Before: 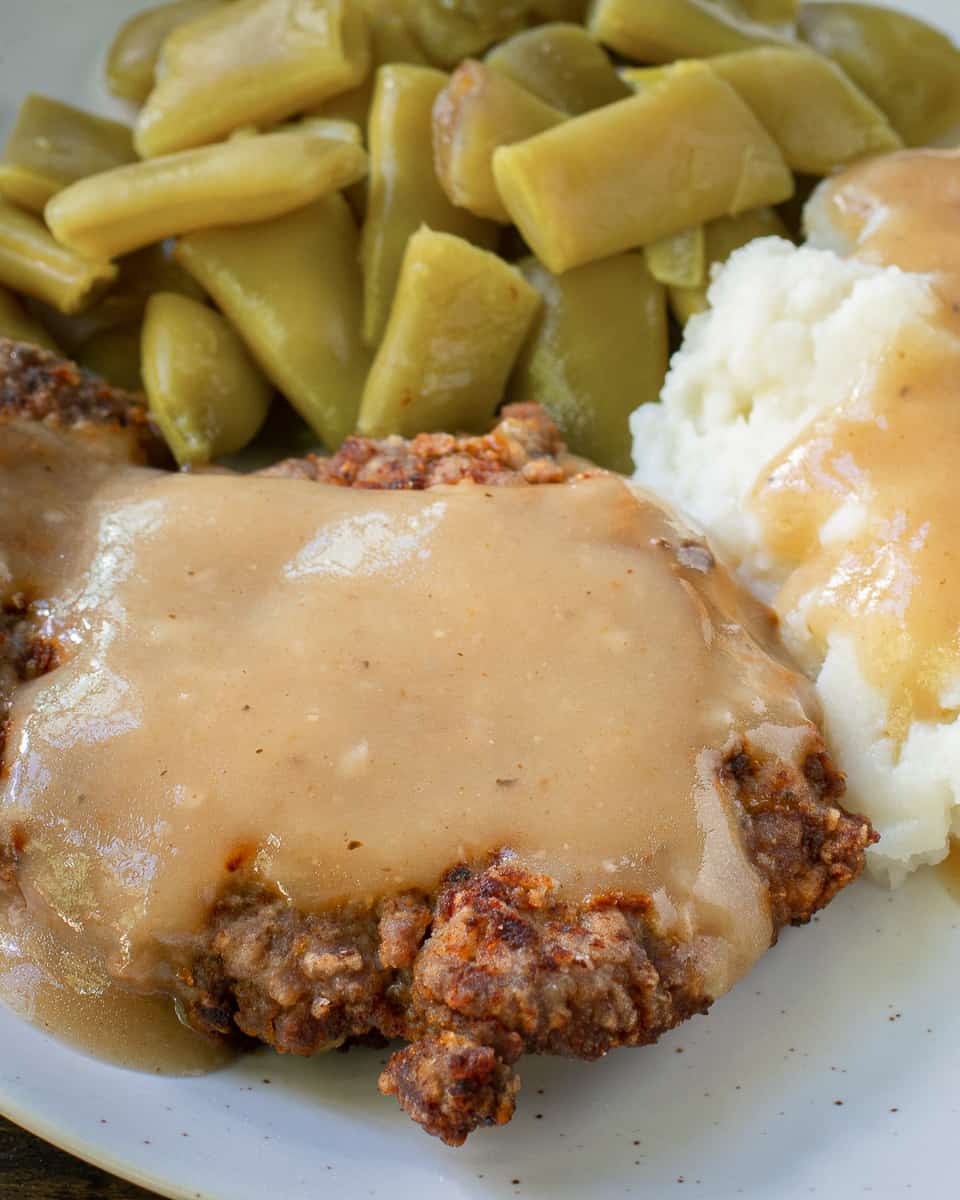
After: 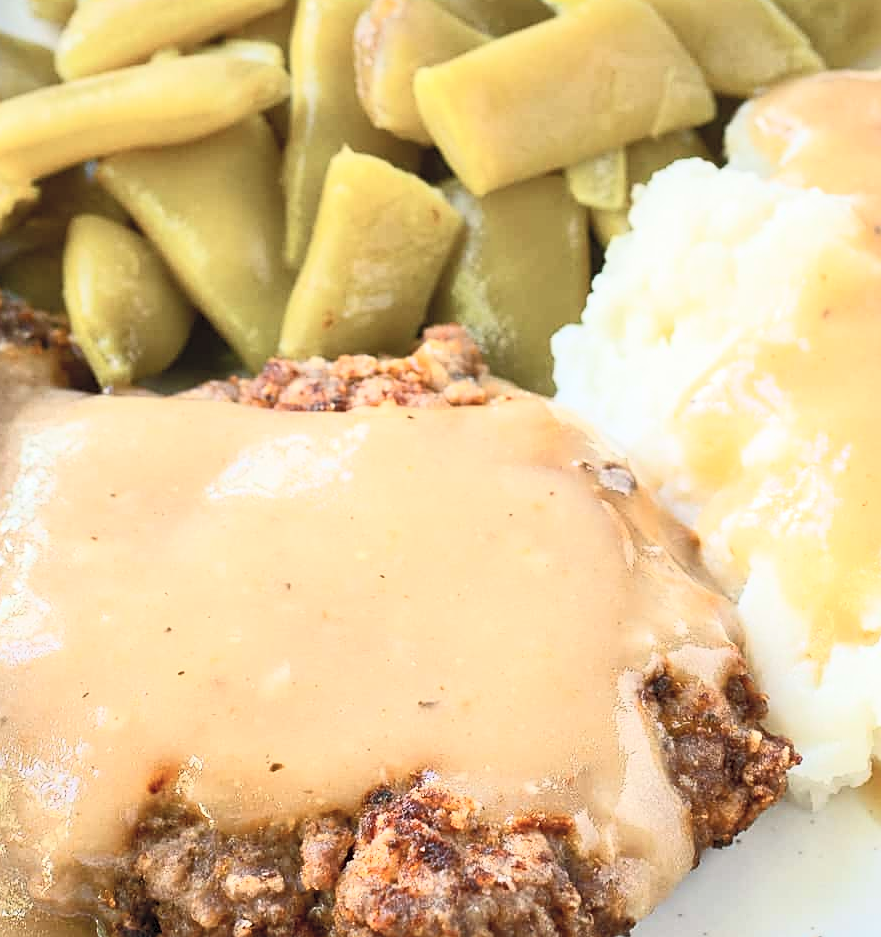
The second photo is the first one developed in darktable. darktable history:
crop: left 8.184%, top 6.548%, bottom 15.359%
contrast brightness saturation: contrast 0.384, brightness 0.519
sharpen: on, module defaults
